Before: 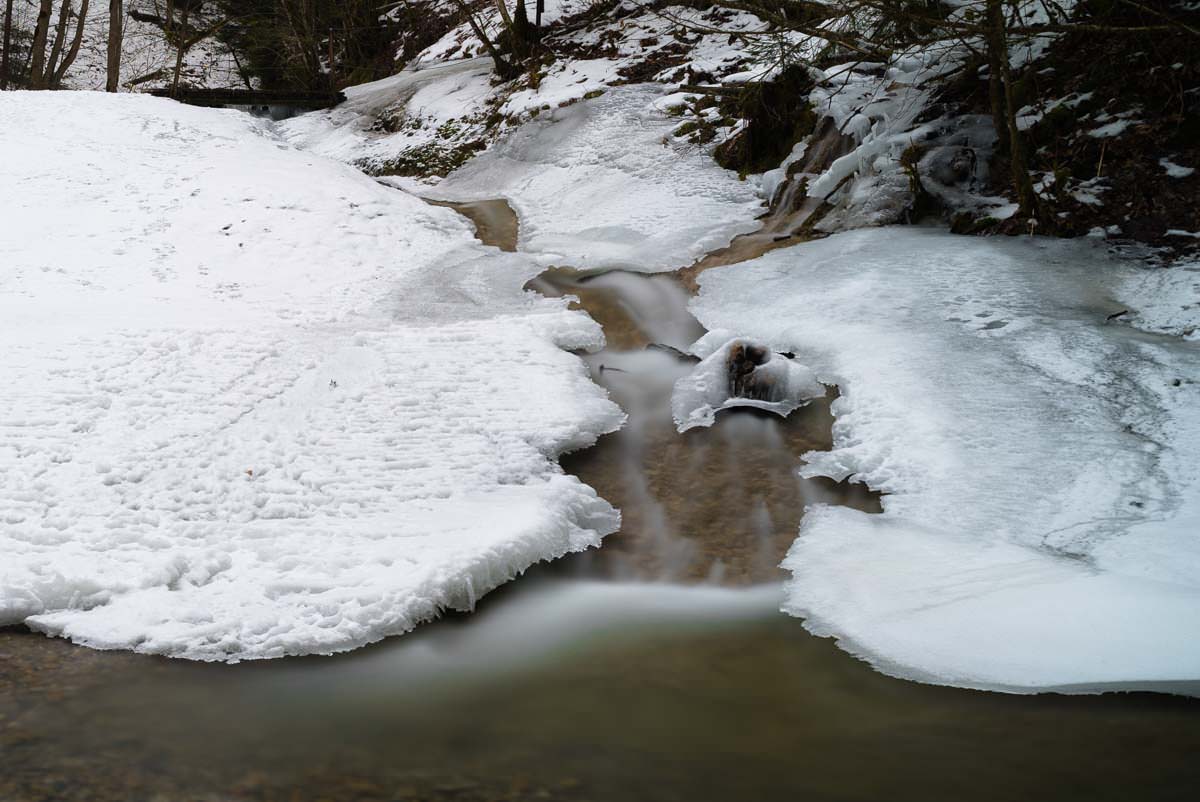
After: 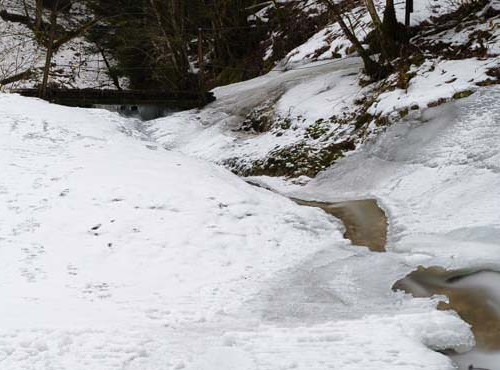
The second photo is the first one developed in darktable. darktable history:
crop and rotate: left 10.968%, top 0.054%, right 47.316%, bottom 53.715%
exposure: compensate highlight preservation false
